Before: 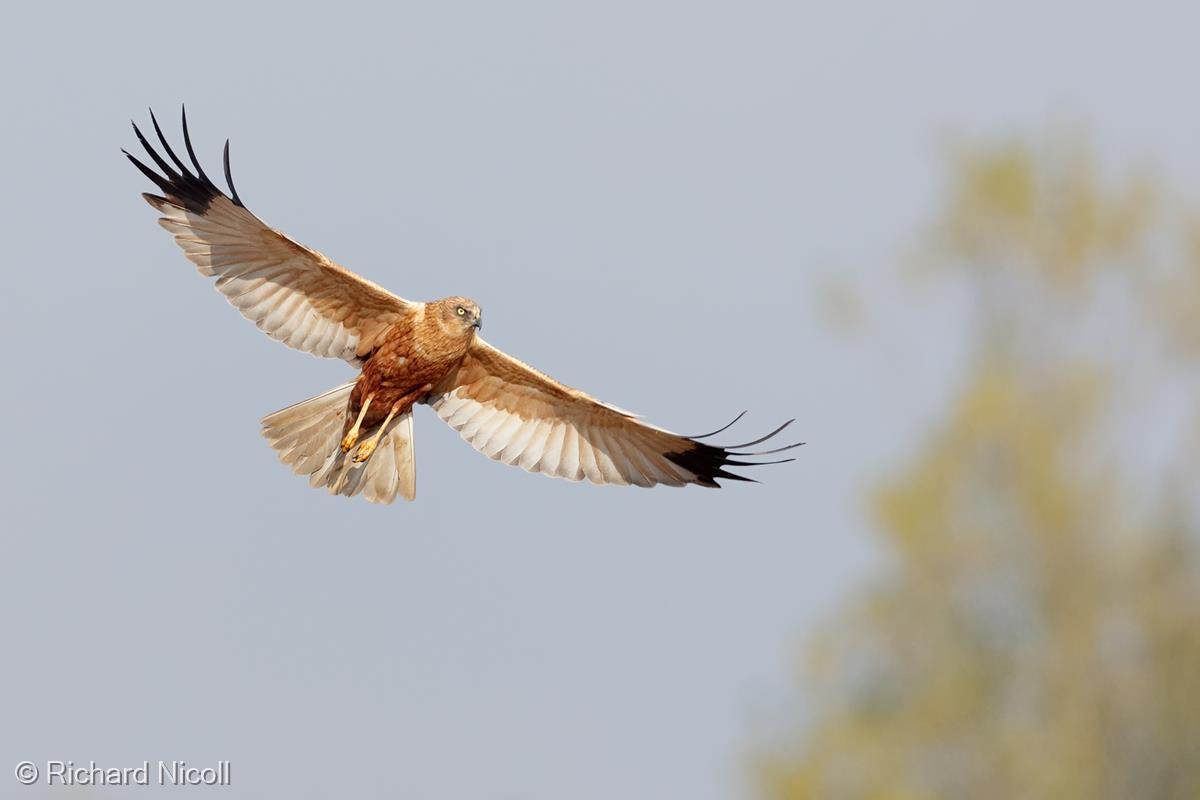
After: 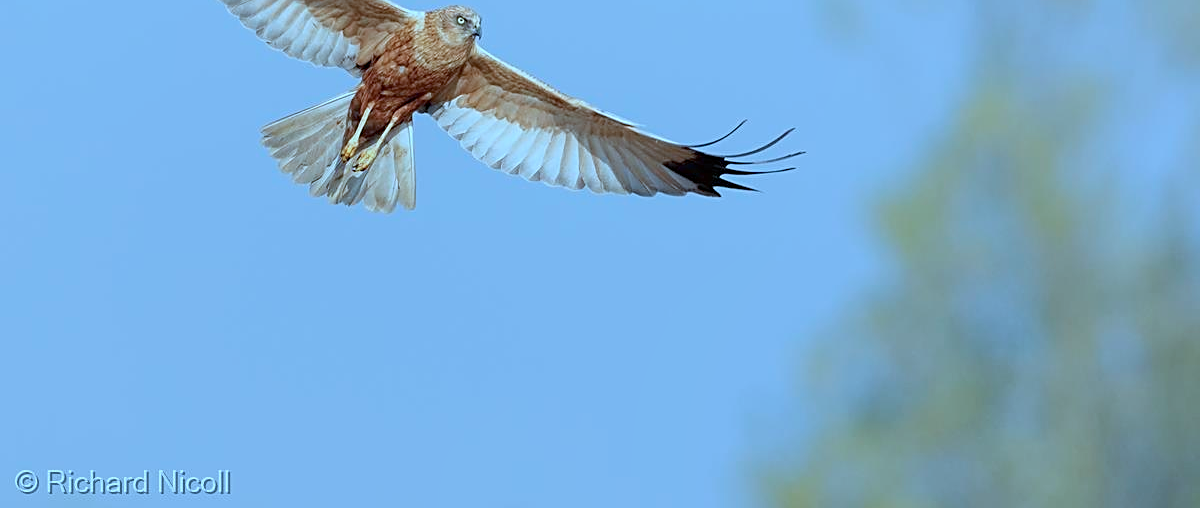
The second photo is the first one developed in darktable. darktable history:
color calibration: illuminant custom, x 0.432, y 0.395, temperature 3098 K
sharpen: on, module defaults
local contrast: highlights 100%, shadows 100%, detail 120%, midtone range 0.2
crop and rotate: top 36.435%
color balance: contrast -15%
